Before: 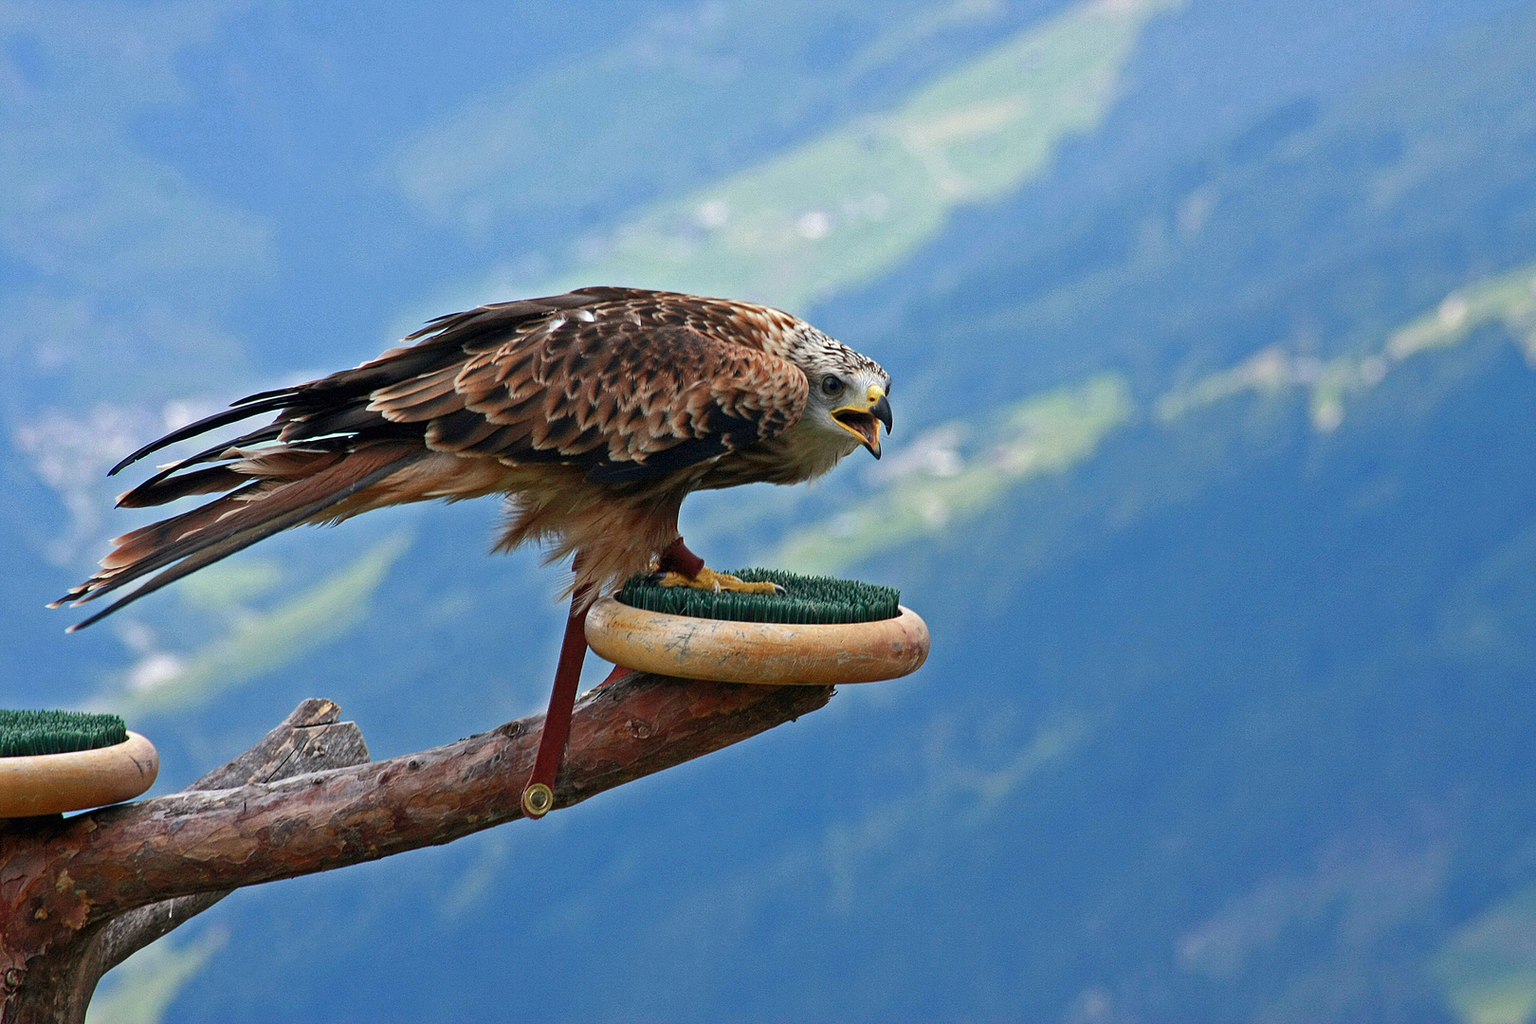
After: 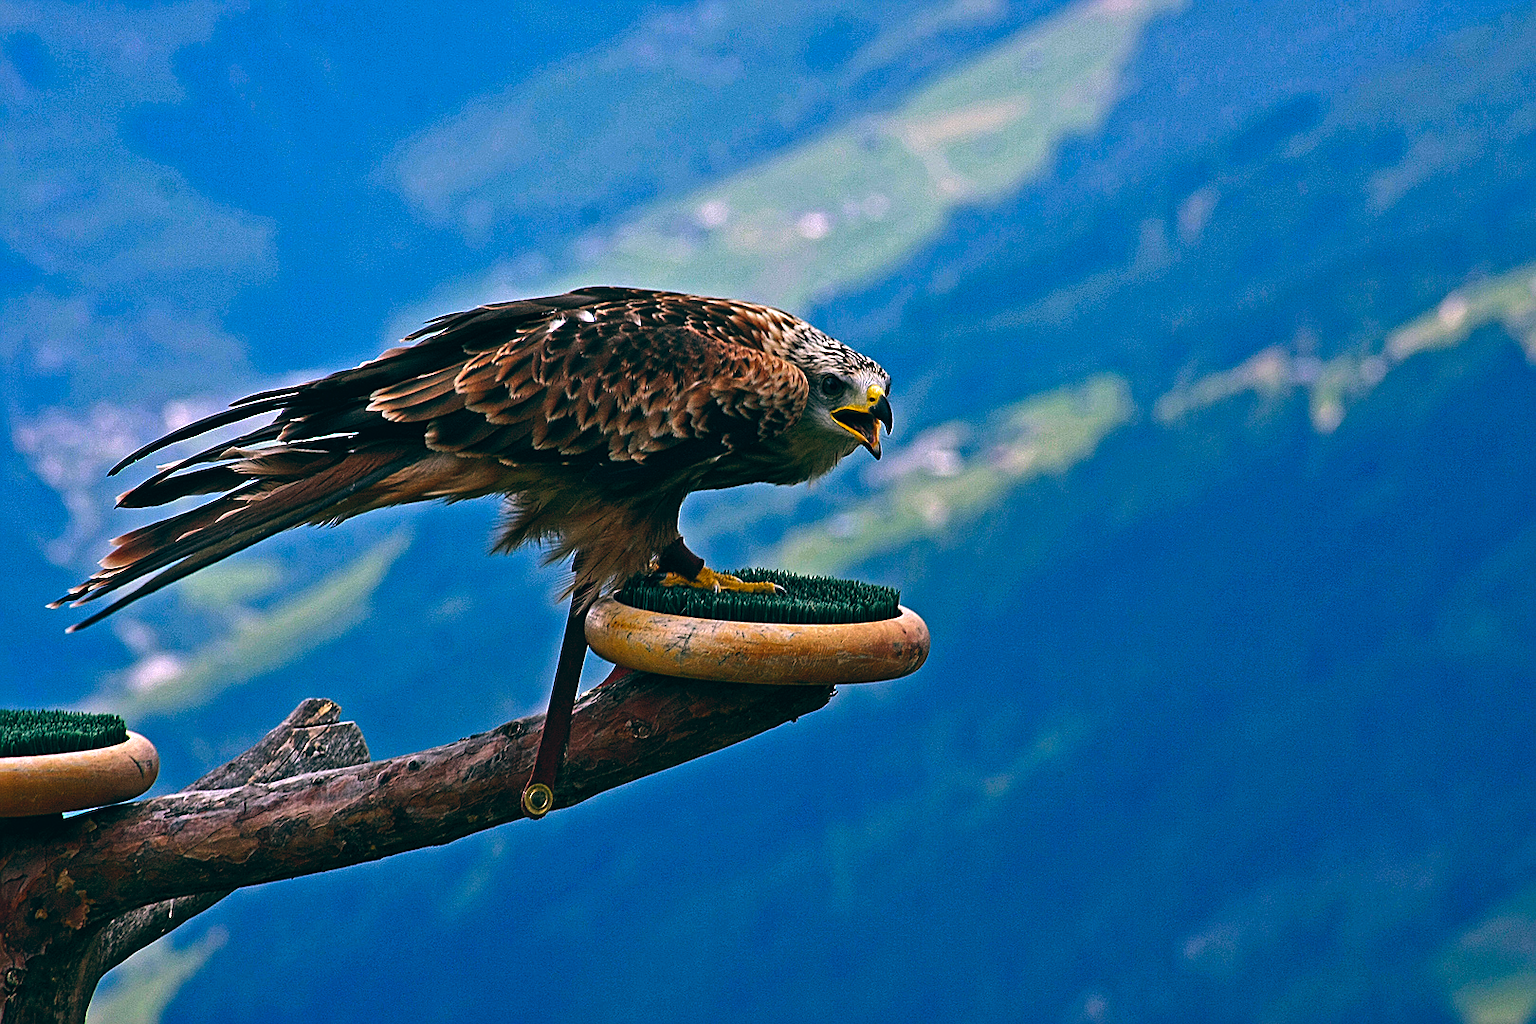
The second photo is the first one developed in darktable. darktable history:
sharpen: on, module defaults
color balance rgb: perceptual saturation grading › global saturation 25%, global vibrance 20%
contrast equalizer: y [[0.535, 0.543, 0.548, 0.548, 0.542, 0.532], [0.5 ×6], [0.5 ×6], [0 ×6], [0 ×6]]
color balance: lift [1.016, 0.983, 1, 1.017], gamma [0.78, 1.018, 1.043, 0.957], gain [0.786, 1.063, 0.937, 1.017], input saturation 118.26%, contrast 13.43%, contrast fulcrum 21.62%, output saturation 82.76%
